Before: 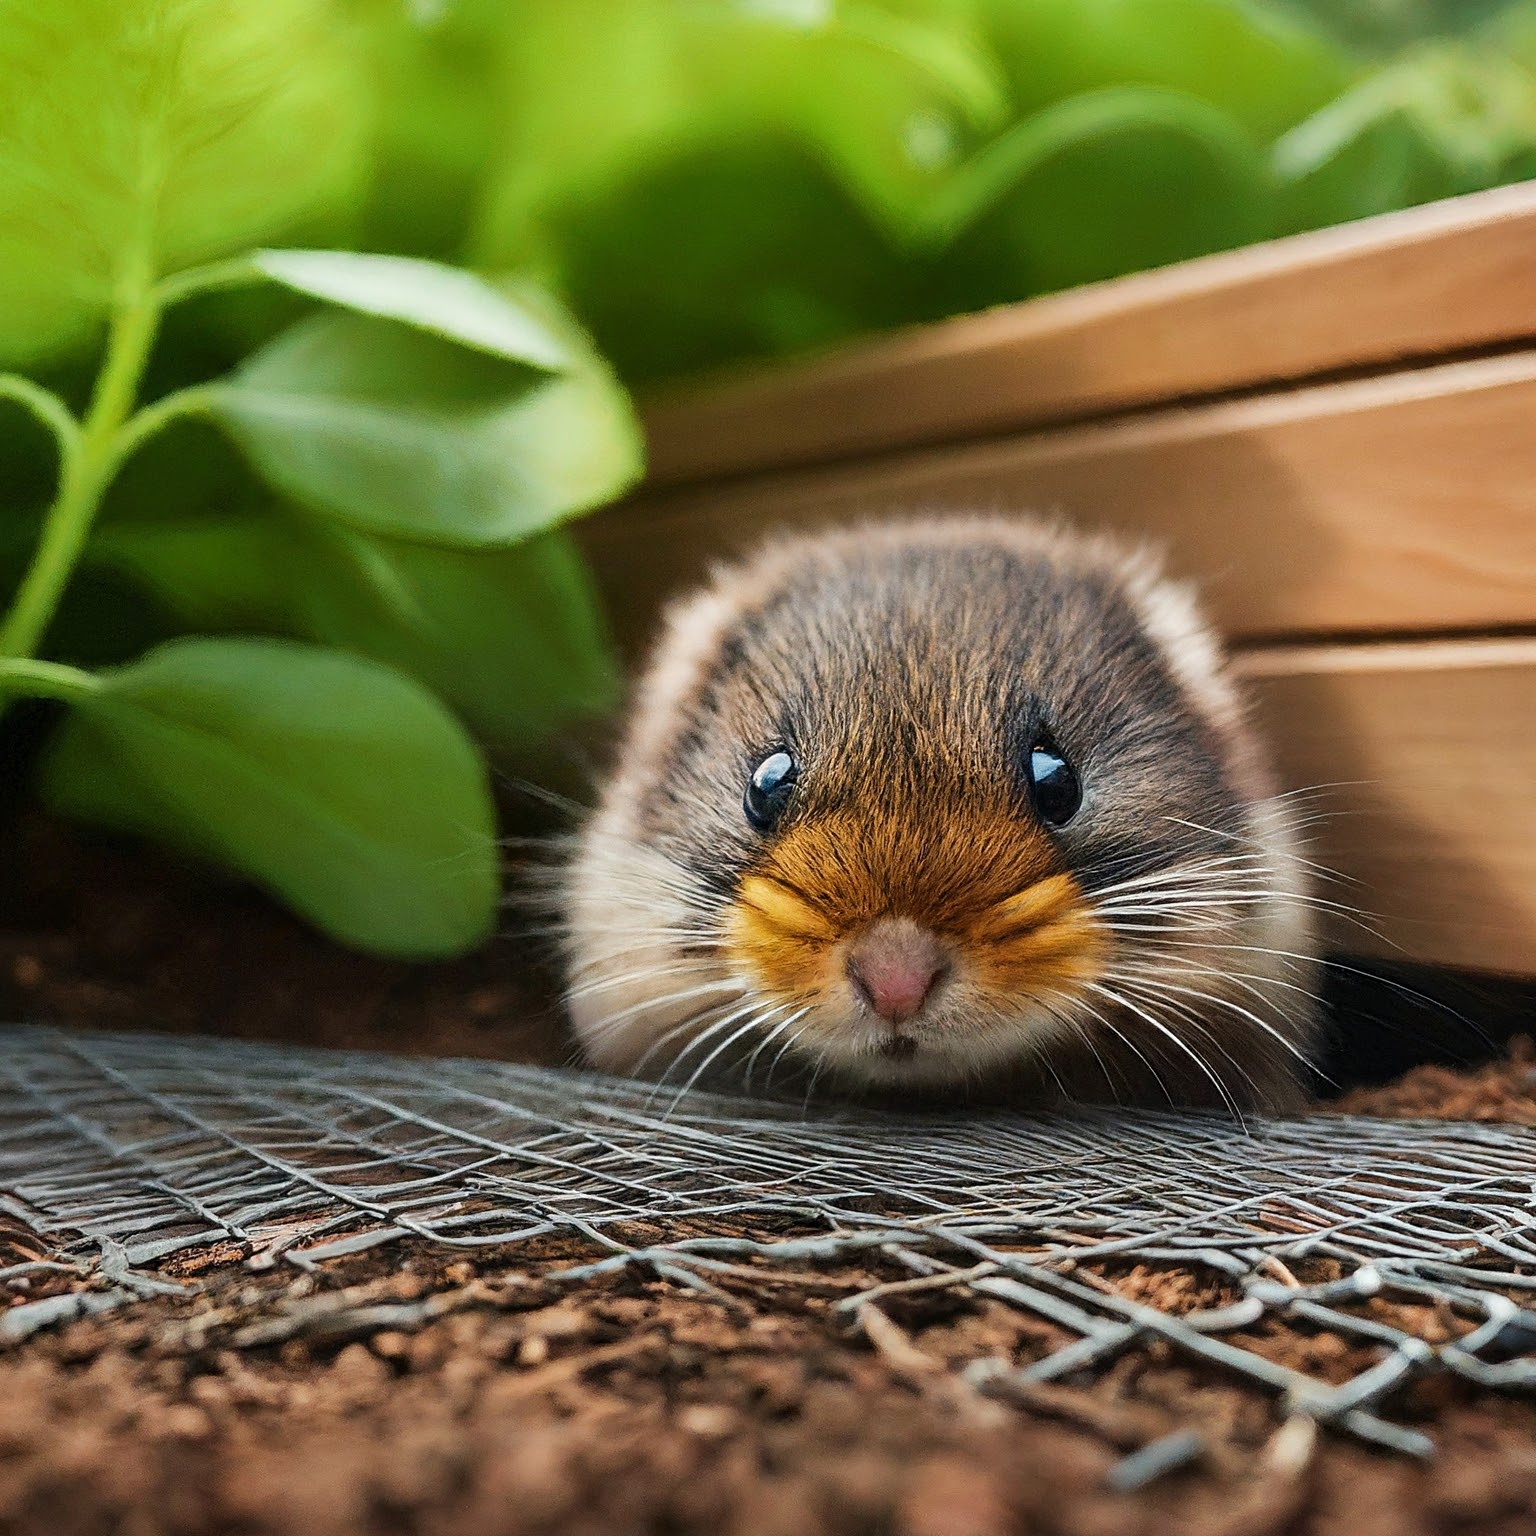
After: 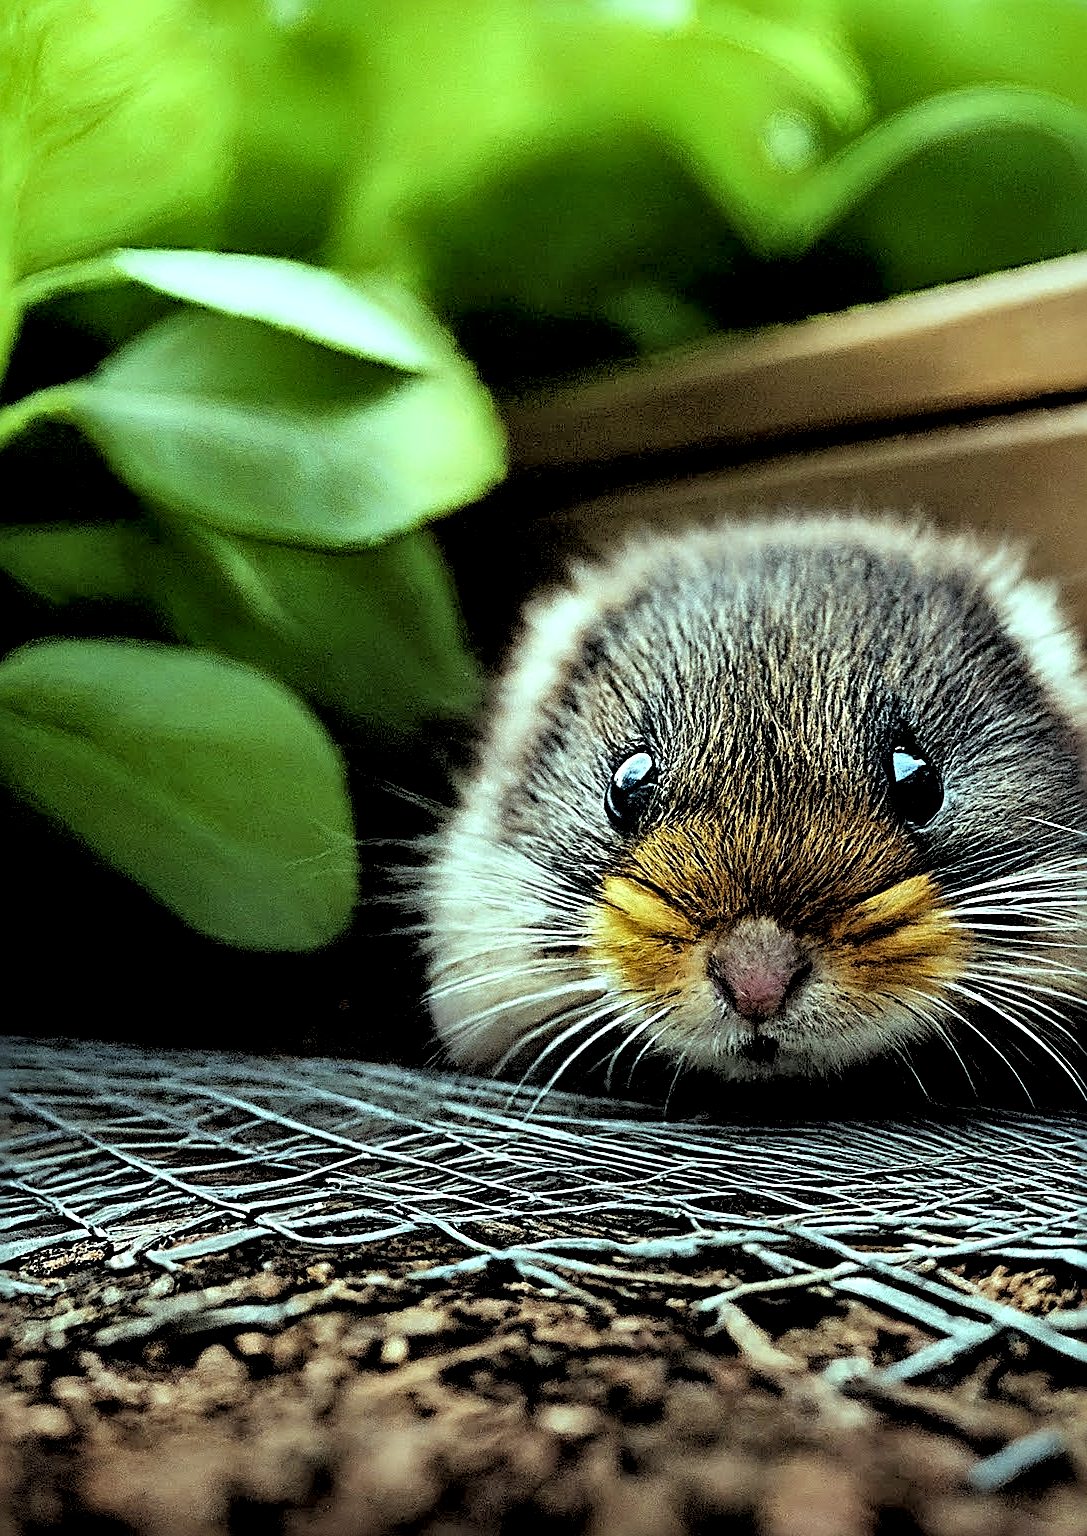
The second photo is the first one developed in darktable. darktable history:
sharpen: radius 3.69, amount 0.928
crop and rotate: left 9.061%, right 20.142%
local contrast: mode bilateral grid, contrast 25, coarseness 60, detail 151%, midtone range 0.2
rgb levels: levels [[0.034, 0.472, 0.904], [0, 0.5, 1], [0, 0.5, 1]]
color balance: mode lift, gamma, gain (sRGB), lift [0.997, 0.979, 1.021, 1.011], gamma [1, 1.084, 0.916, 0.998], gain [1, 0.87, 1.13, 1.101], contrast 4.55%, contrast fulcrum 38.24%, output saturation 104.09%
